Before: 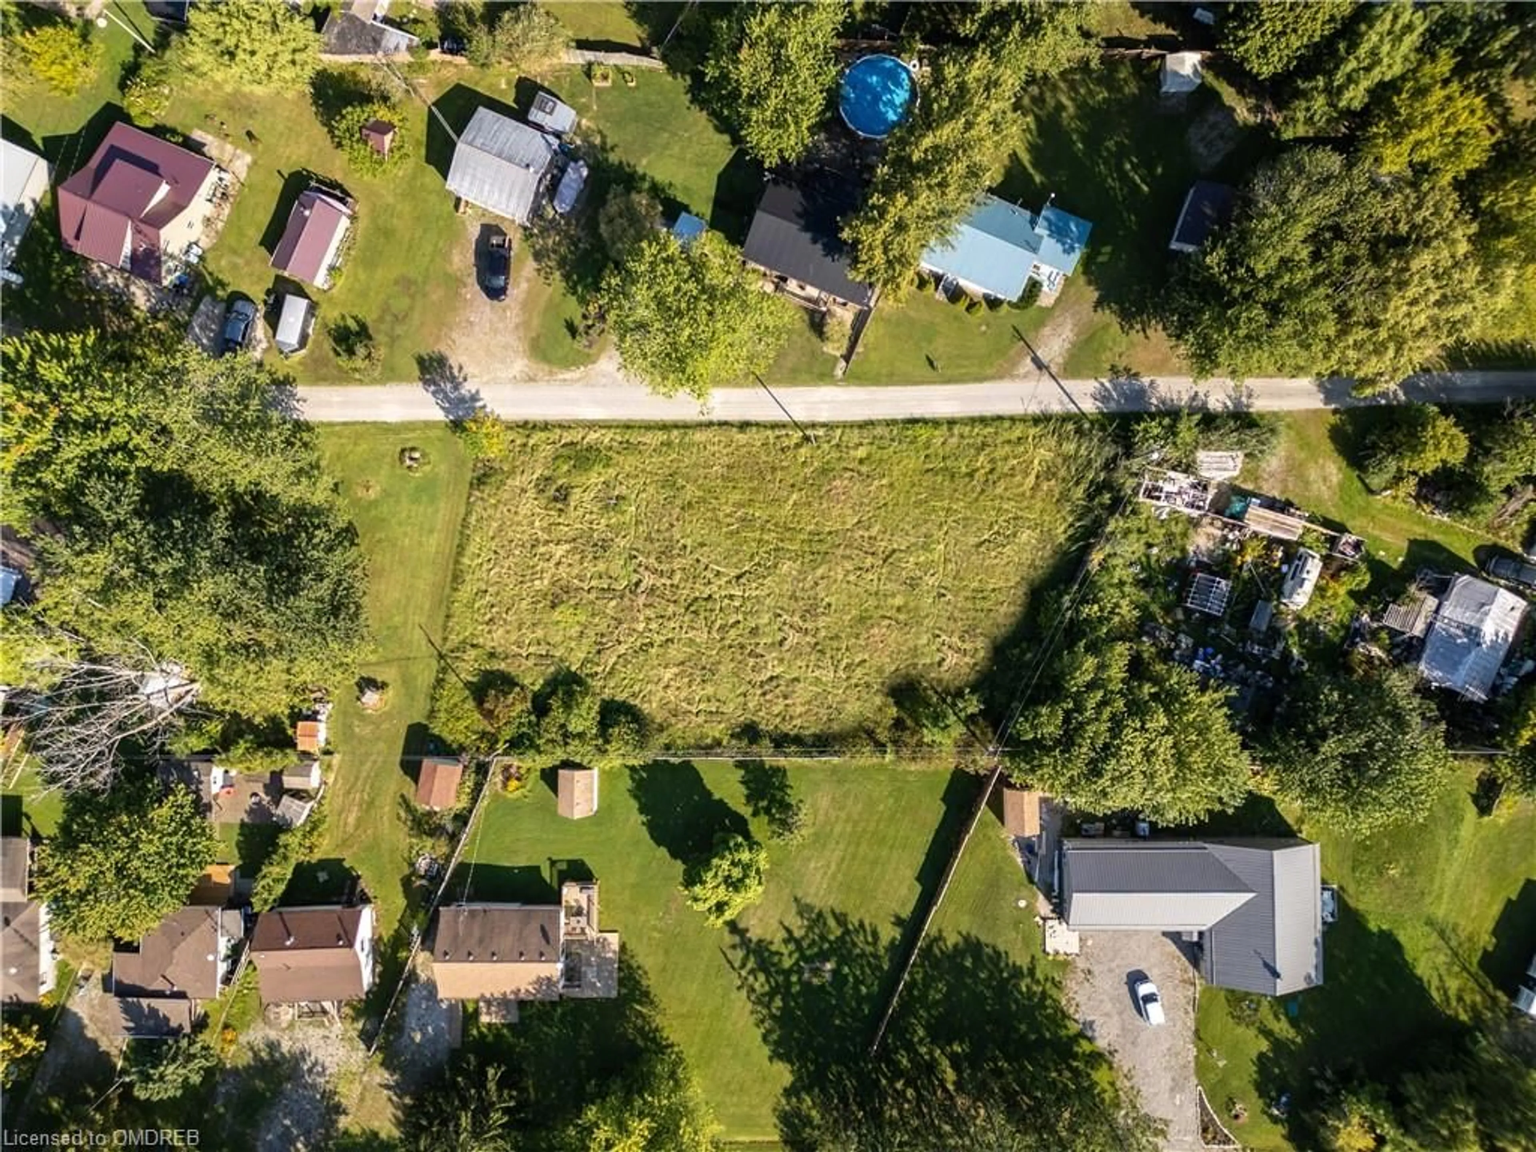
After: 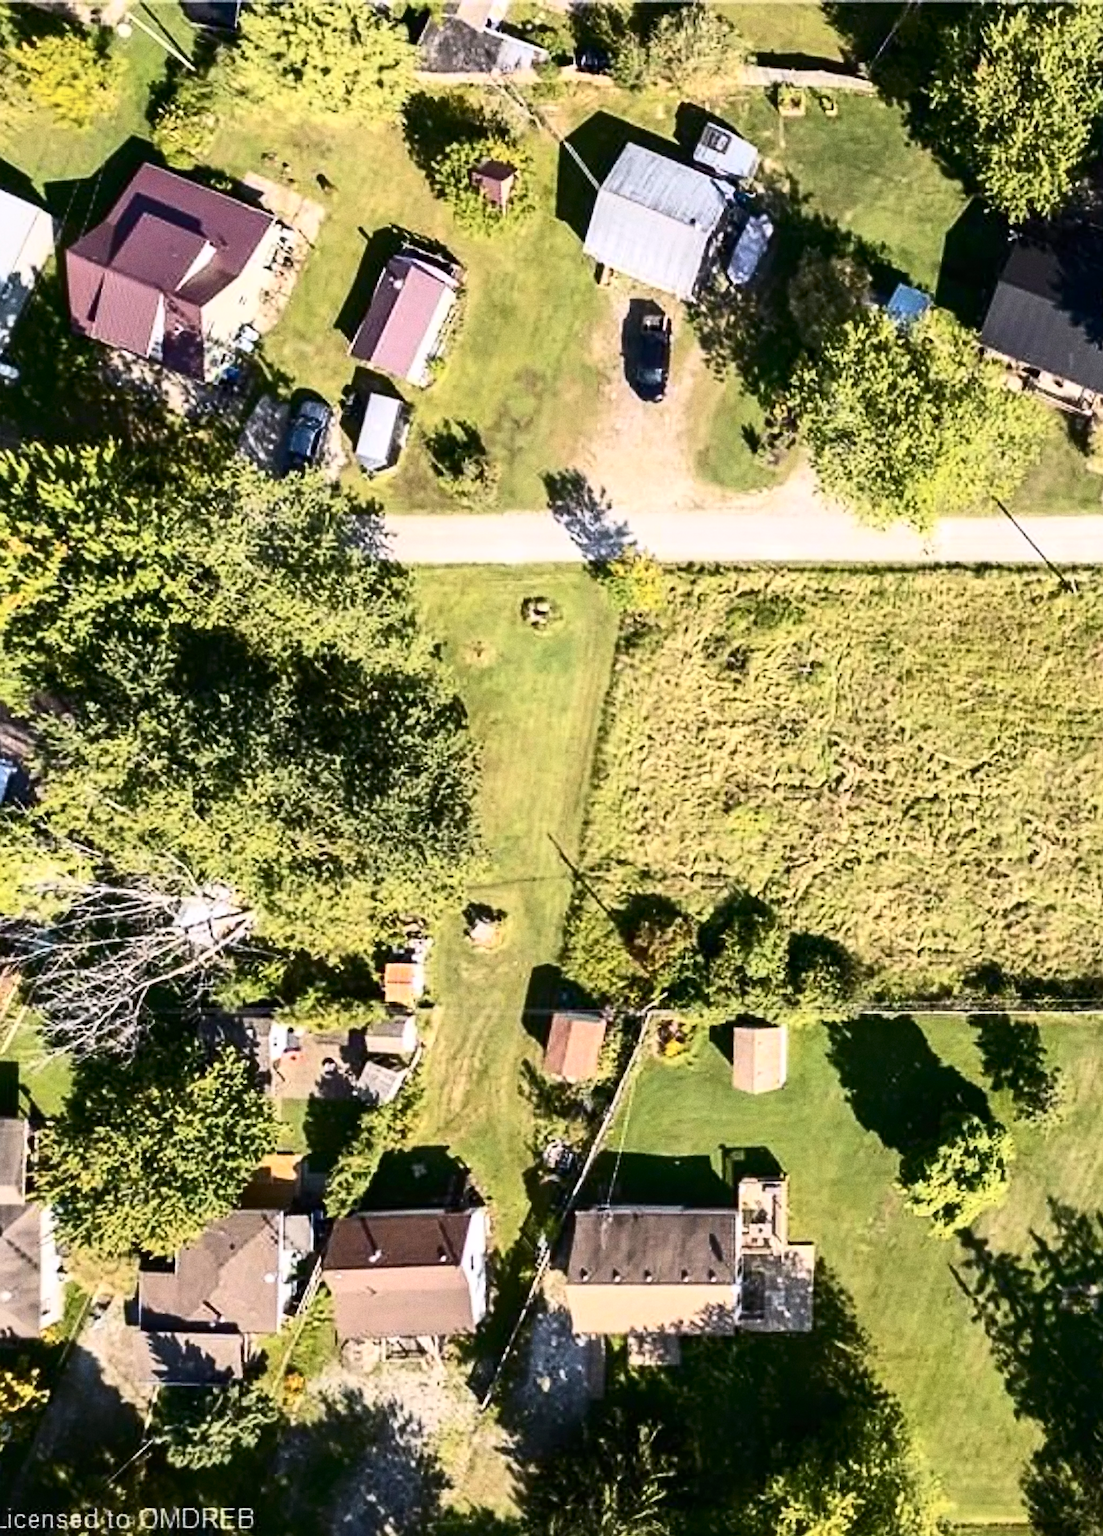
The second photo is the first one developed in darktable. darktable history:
sharpen: on, module defaults
white balance: red 1.009, blue 1.027
crop: left 0.587%, right 45.588%, bottom 0.086%
grain: on, module defaults
contrast brightness saturation: contrast 0.39, brightness 0.1
